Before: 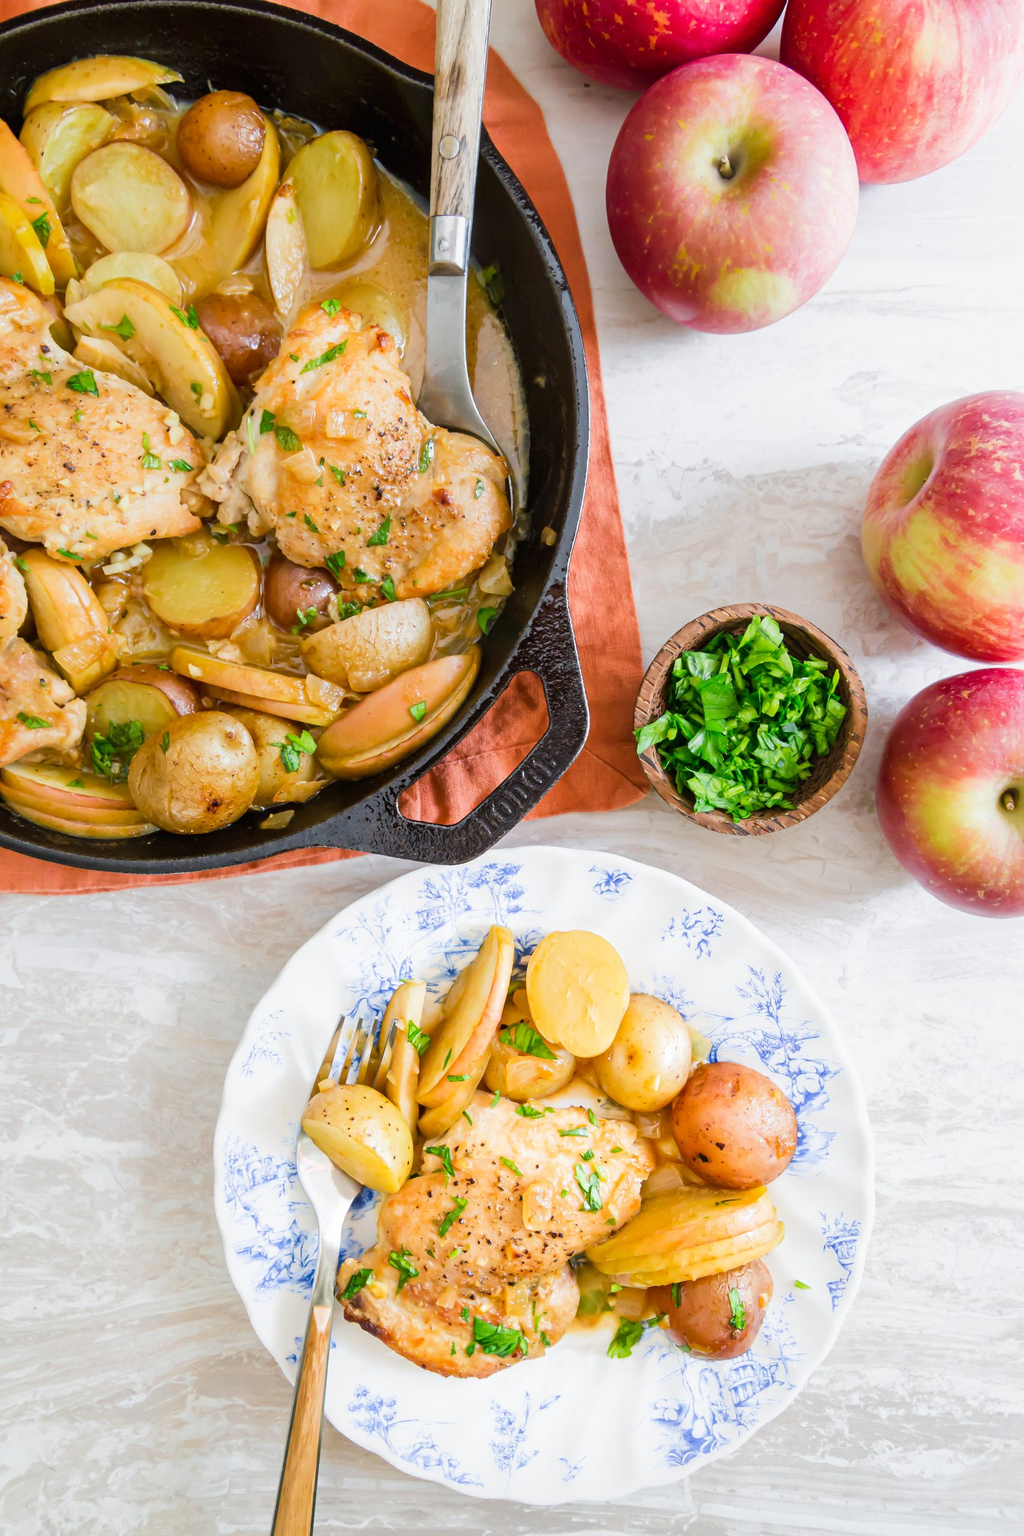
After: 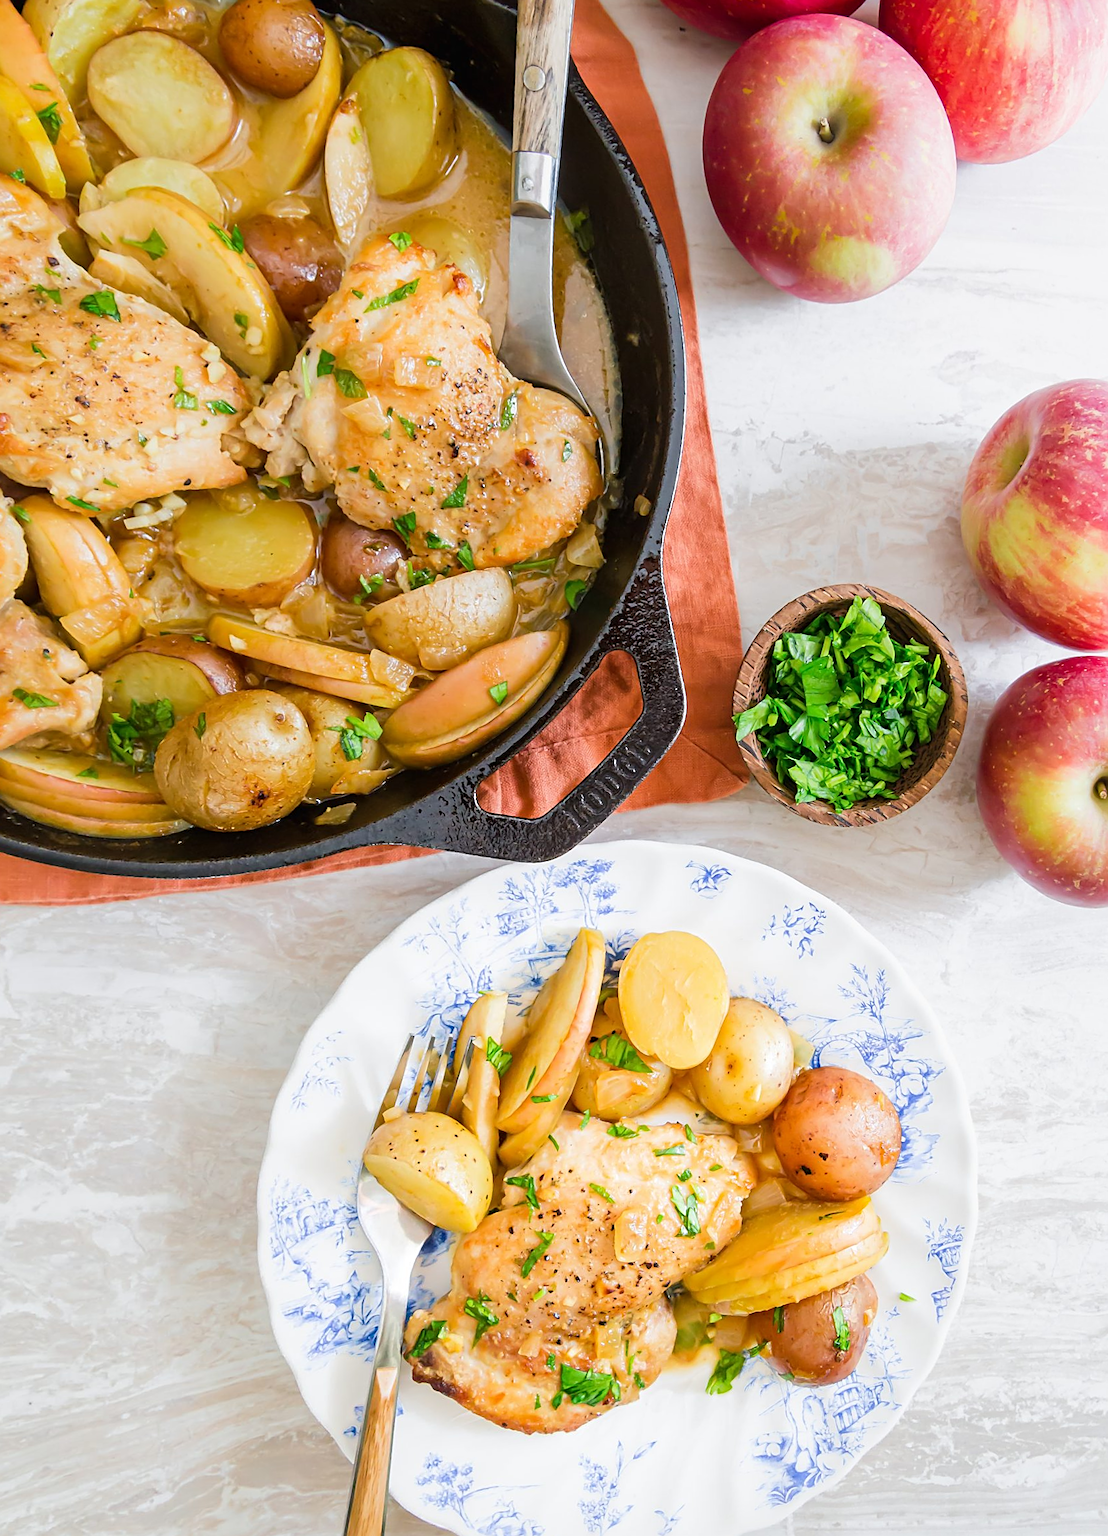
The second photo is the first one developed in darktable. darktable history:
sharpen: on, module defaults
rotate and perspective: rotation -0.013°, lens shift (vertical) -0.027, lens shift (horizontal) 0.178, crop left 0.016, crop right 0.989, crop top 0.082, crop bottom 0.918
